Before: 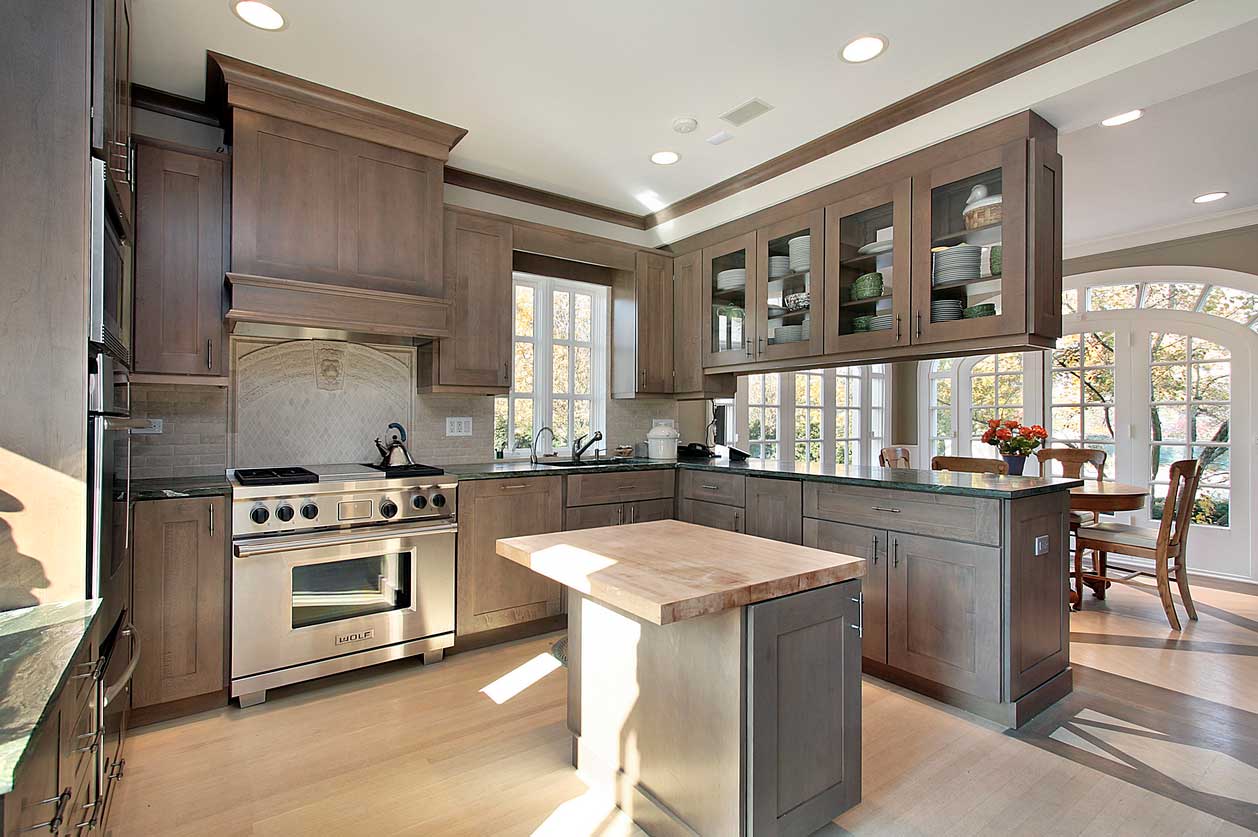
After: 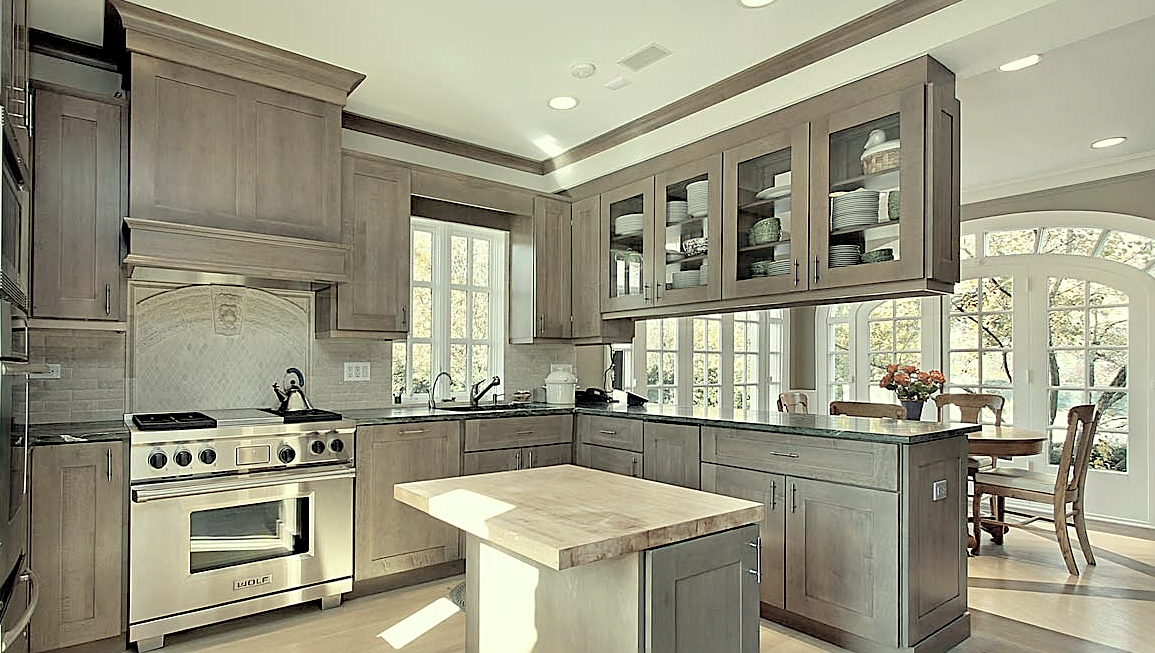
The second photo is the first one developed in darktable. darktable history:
contrast brightness saturation: brightness 0.18, saturation -0.497
crop: left 8.163%, top 6.612%, bottom 15.329%
color correction: highlights a* -5.82, highlights b* 11.38
sharpen: on, module defaults
haze removal: compatibility mode true, adaptive false
